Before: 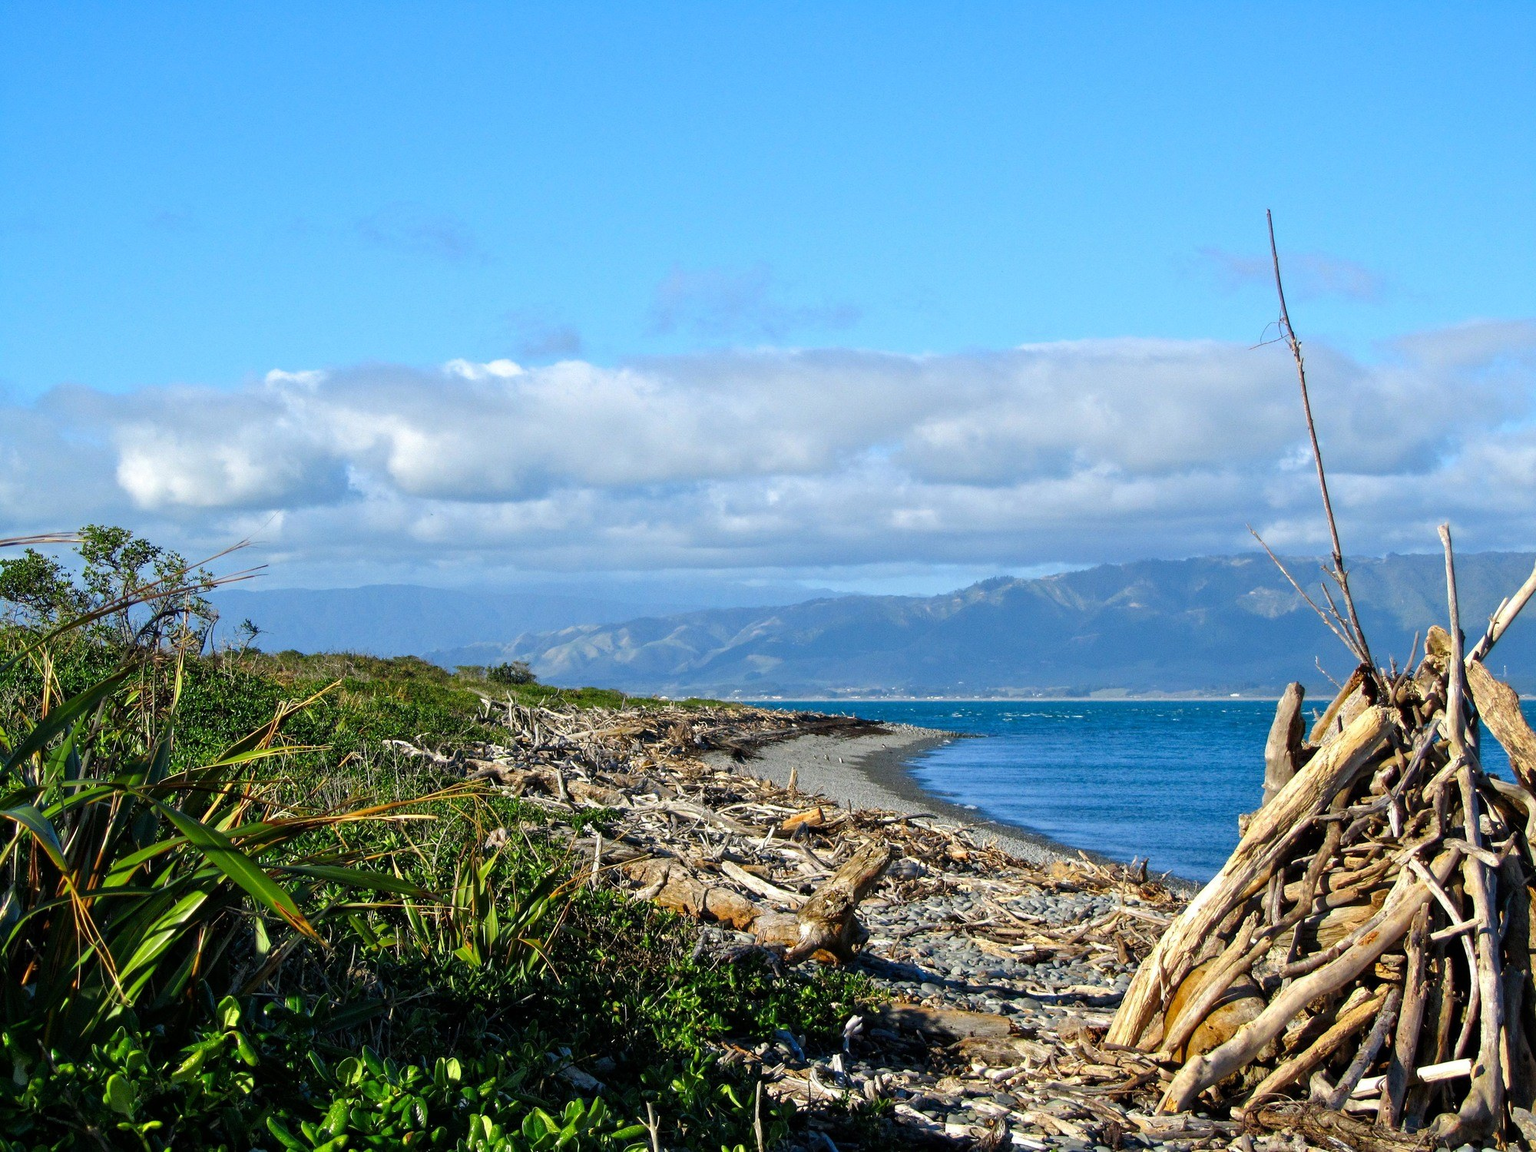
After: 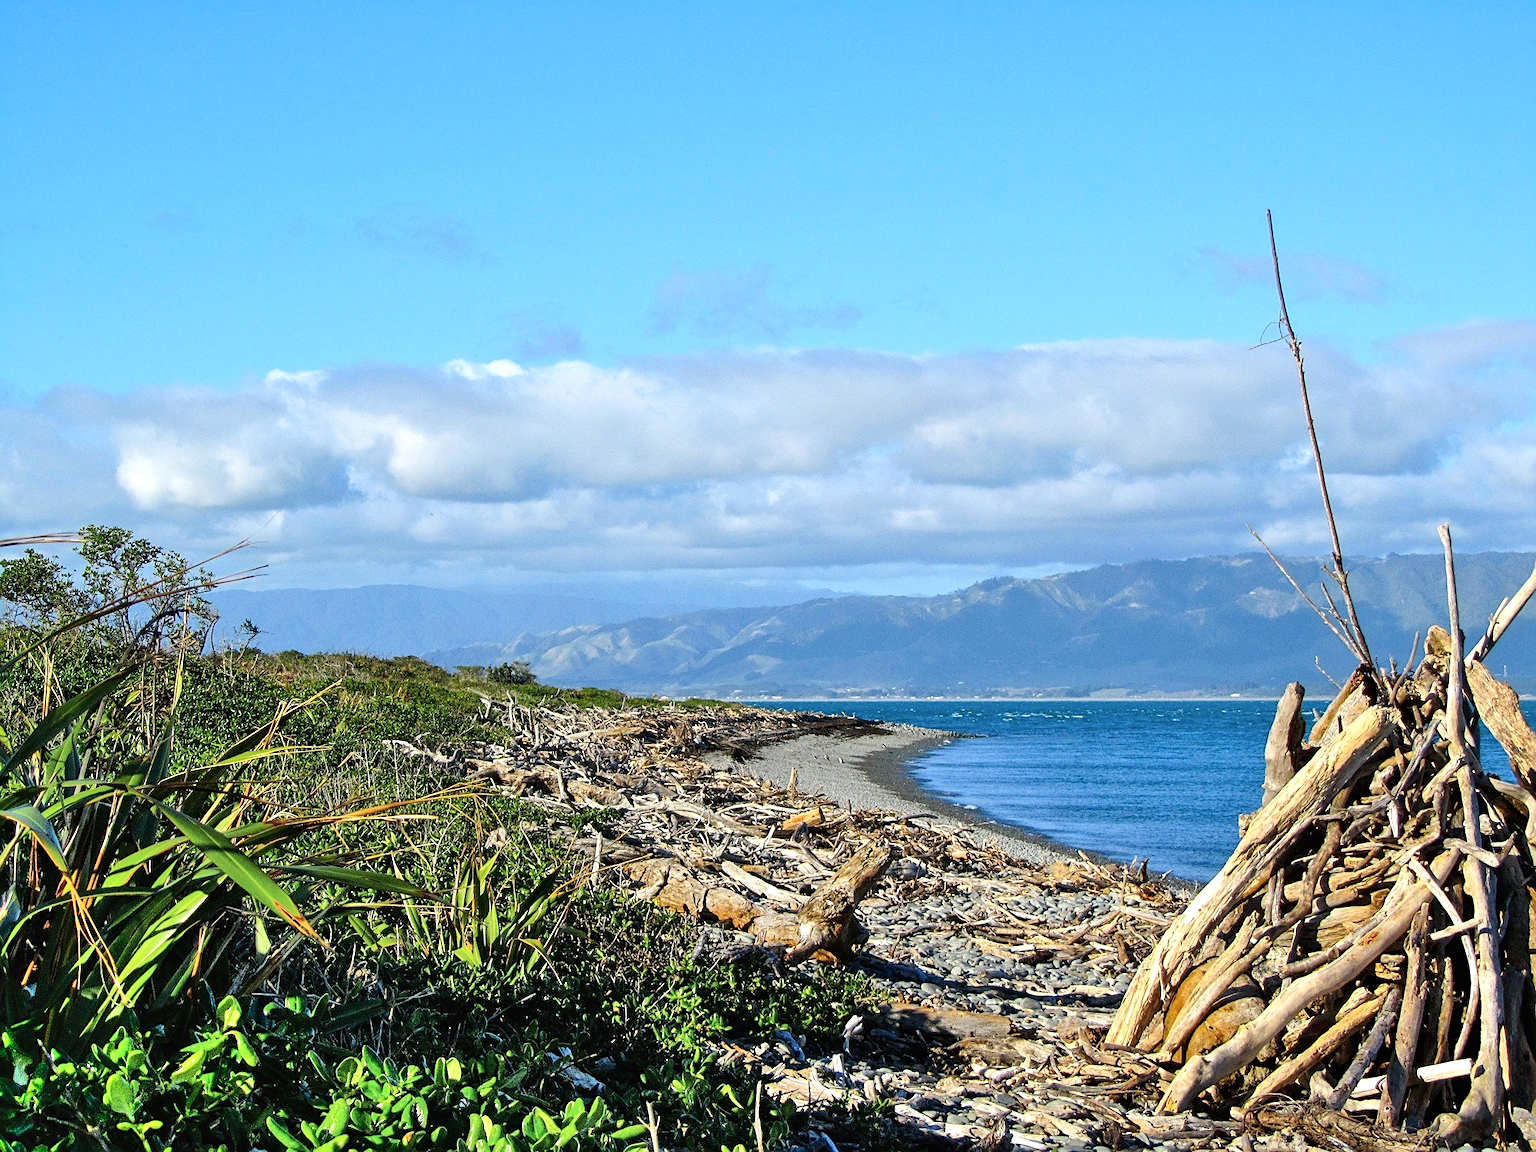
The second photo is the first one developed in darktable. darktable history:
sharpen: on, module defaults
tone curve: curves: ch0 [(0, 0) (0.004, 0.002) (0.02, 0.013) (0.218, 0.218) (0.664, 0.718) (0.832, 0.873) (1, 1)], color space Lab, independent channels, preserve colors none
shadows and highlights: shadows 76.69, highlights -24.51, soften with gaussian
exposure: black level correction -0.001, exposure 0.08 EV, compensate highlight preservation false
